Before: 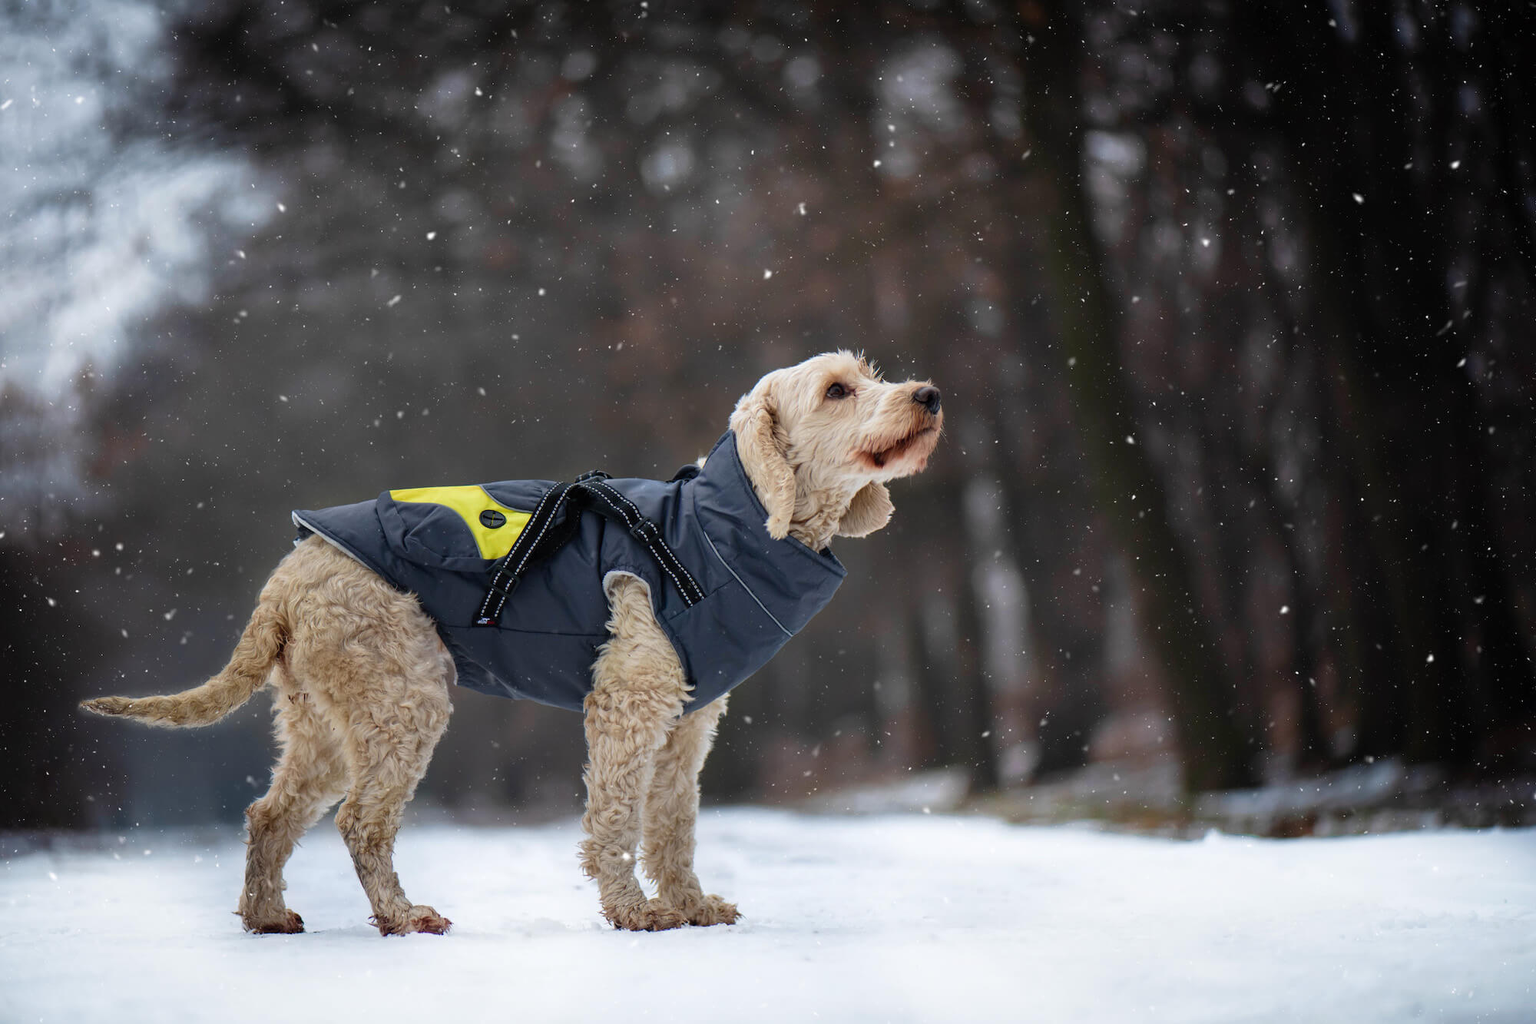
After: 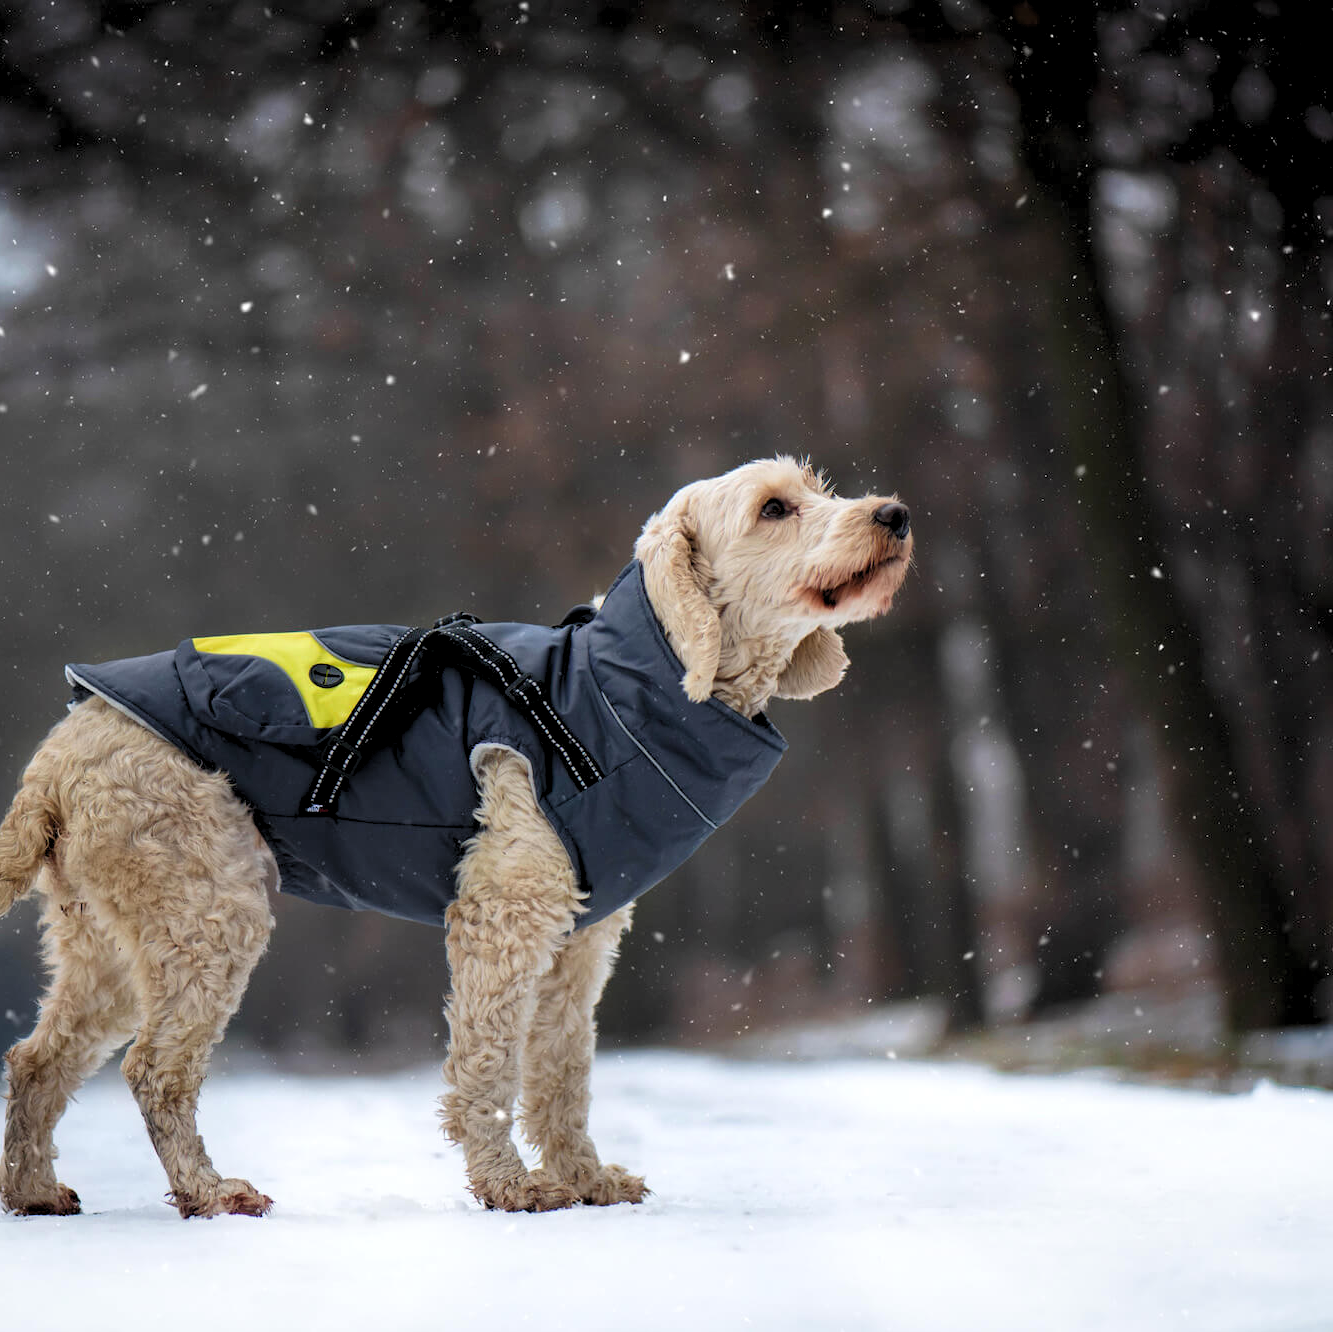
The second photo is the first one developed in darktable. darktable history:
crop and rotate: left 15.754%, right 17.579%
levels: levels [0.073, 0.497, 0.972]
